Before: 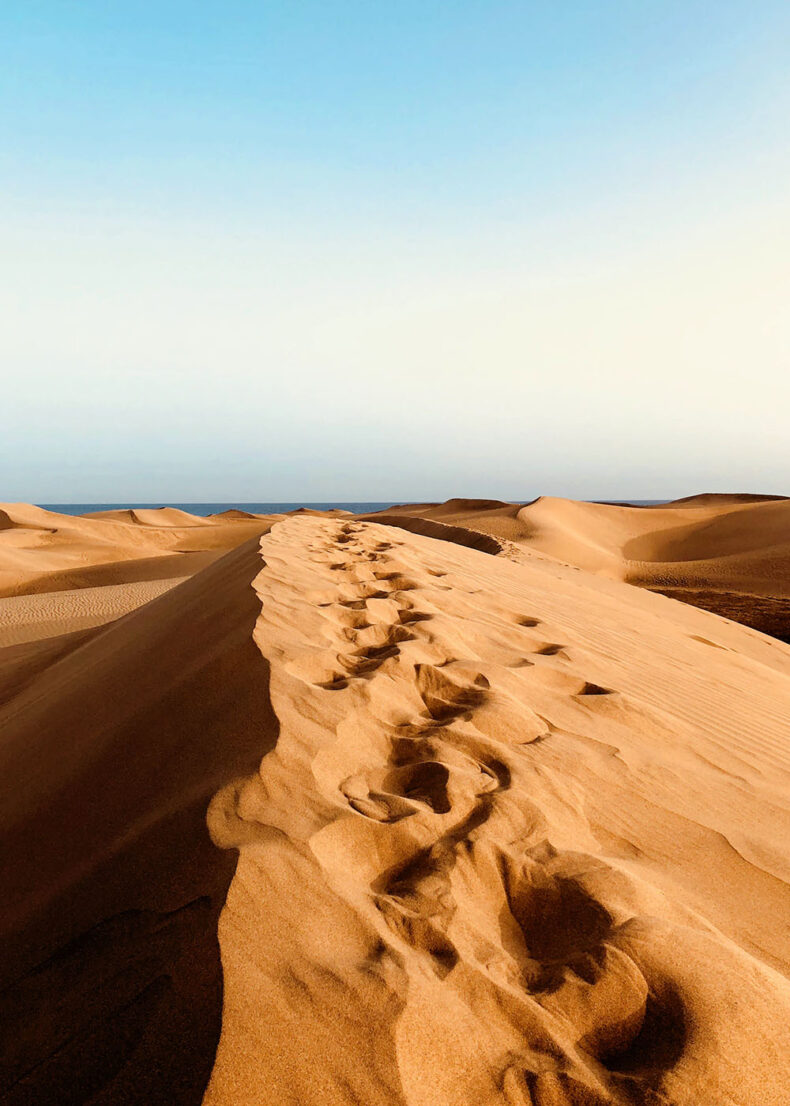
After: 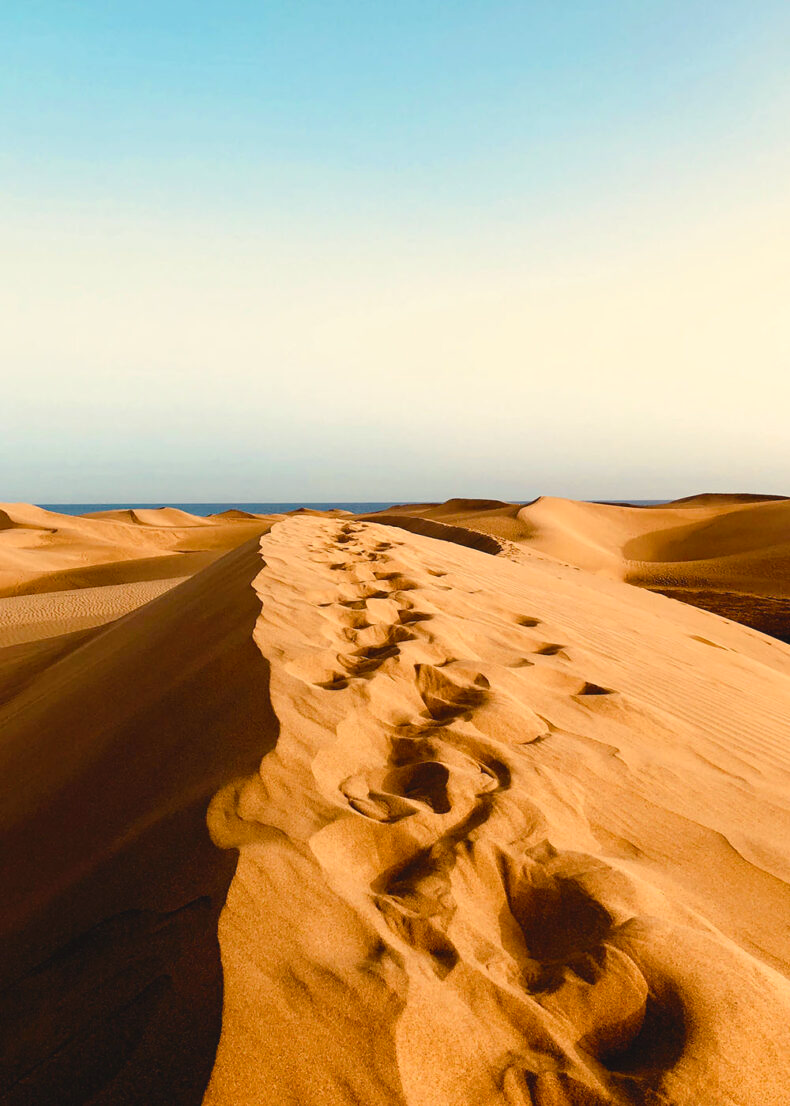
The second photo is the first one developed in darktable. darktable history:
color balance rgb: shadows lift › chroma 2%, shadows lift › hue 219.6°, power › hue 313.2°, highlights gain › chroma 3%, highlights gain › hue 75.6°, global offset › luminance 0.5%, perceptual saturation grading › global saturation 15.33%, perceptual saturation grading › highlights -19.33%, perceptual saturation grading › shadows 20%, global vibrance 20%
exposure: exposure 0.02 EV, compensate highlight preservation false
